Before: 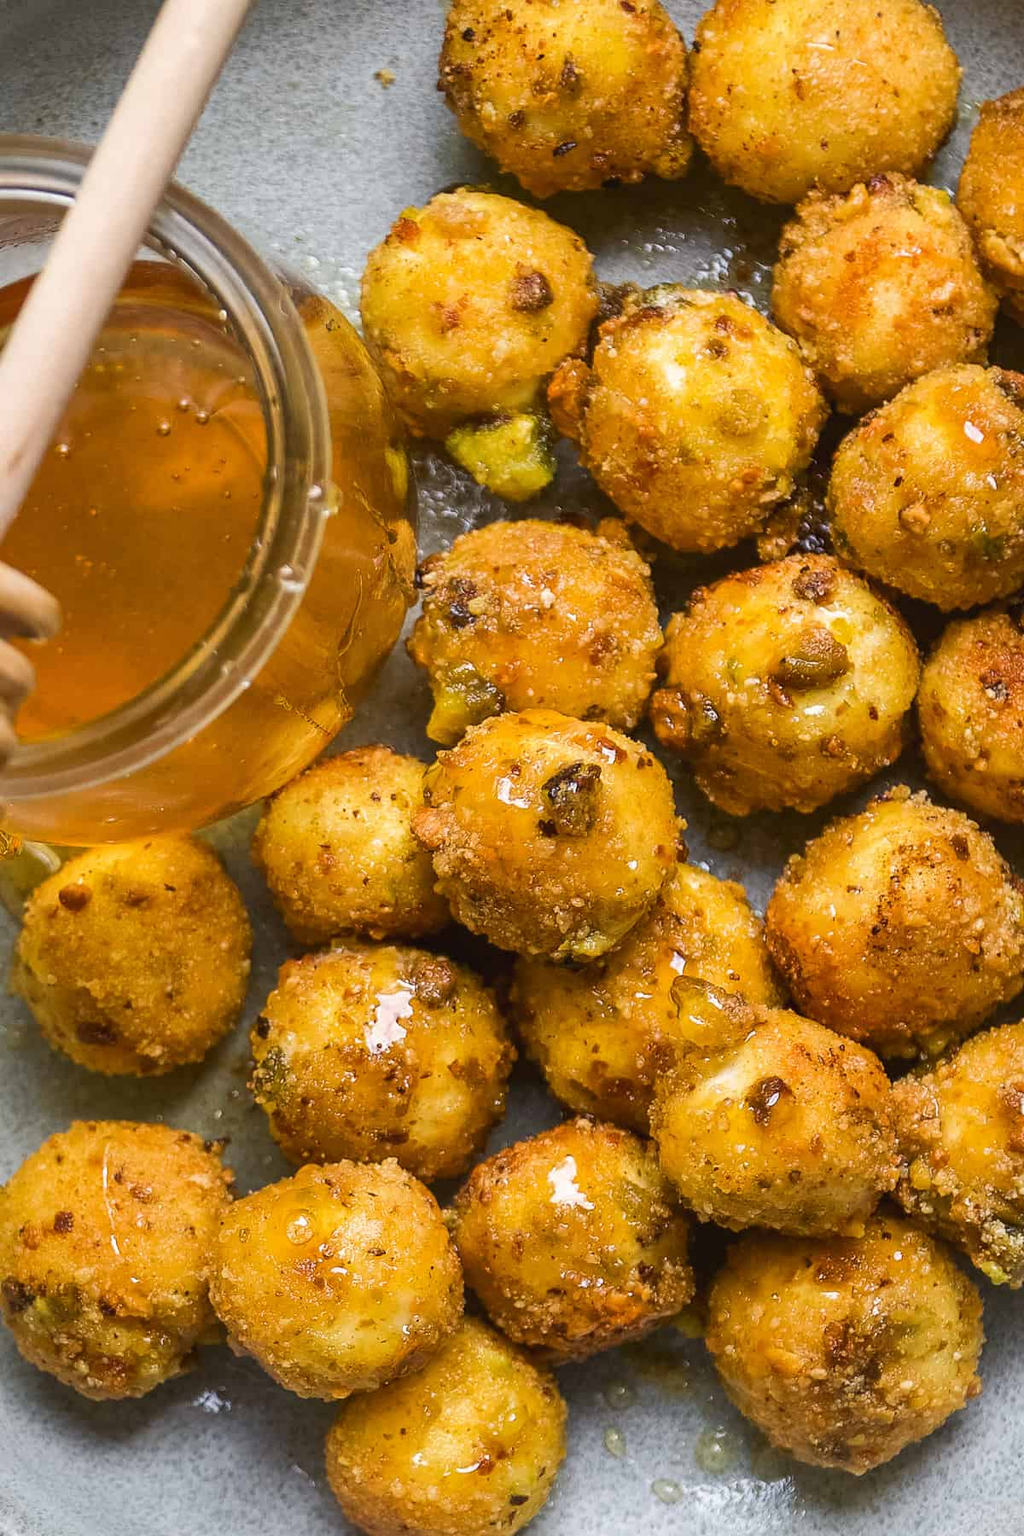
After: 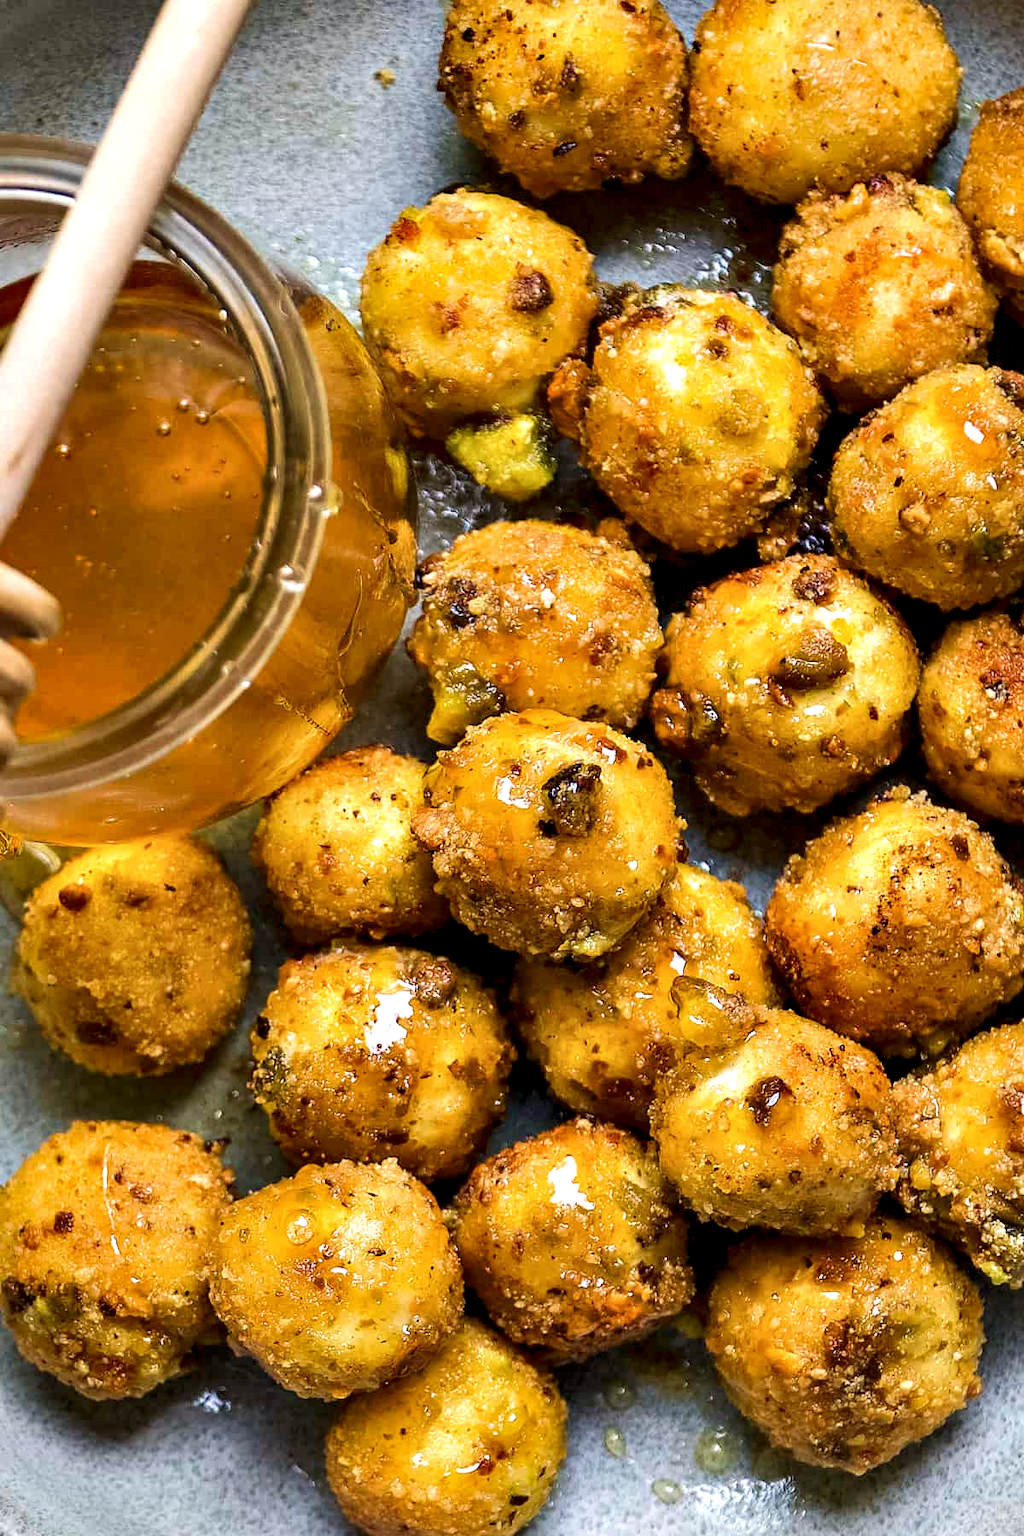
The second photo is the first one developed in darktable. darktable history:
velvia: on, module defaults
contrast equalizer: y [[0.6 ×6], [0.55 ×6], [0 ×6], [0 ×6], [0 ×6]]
